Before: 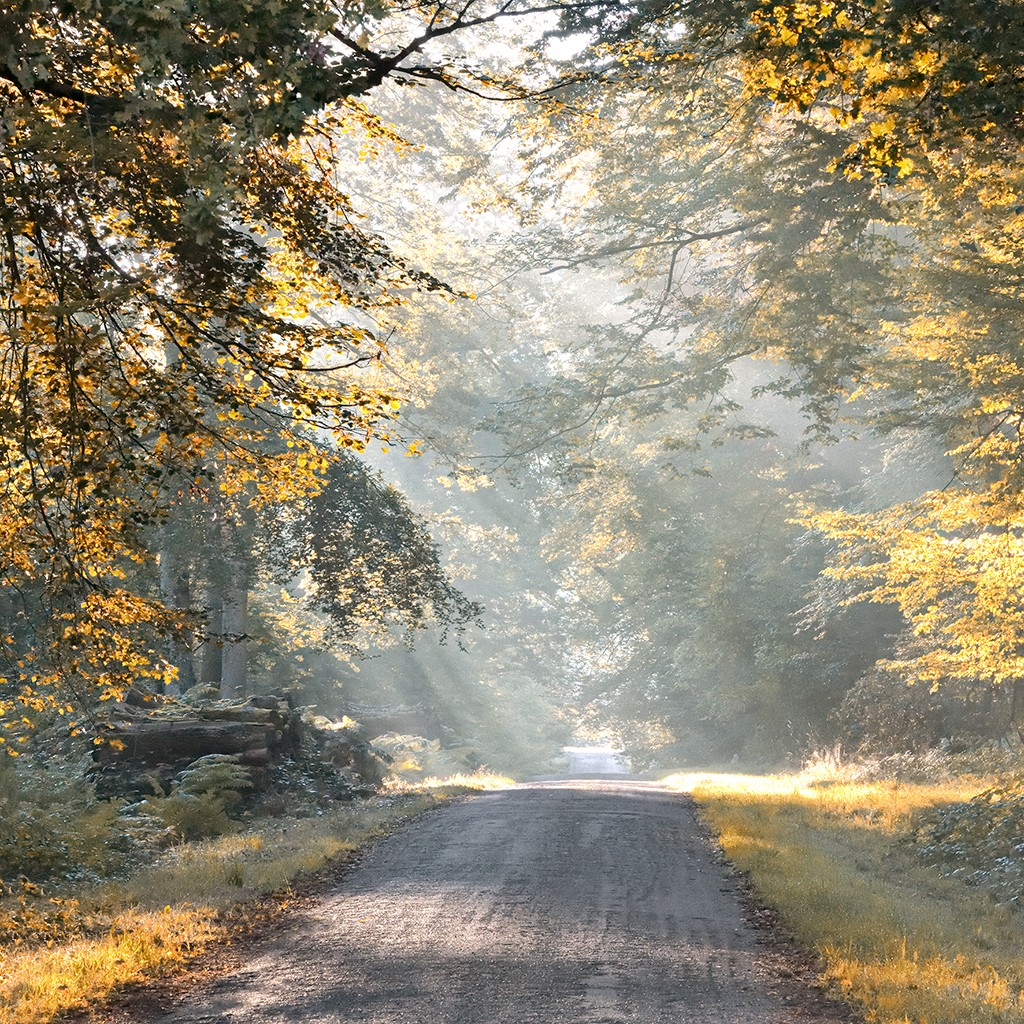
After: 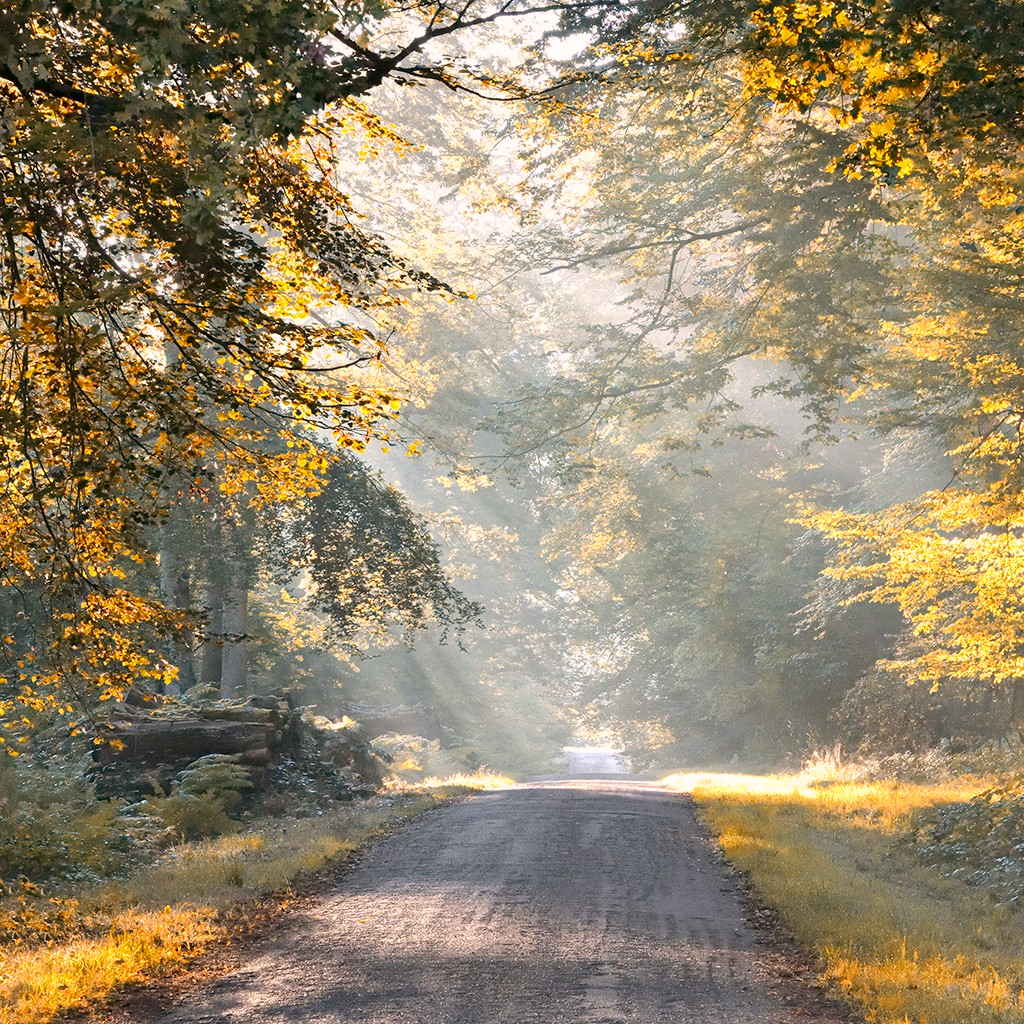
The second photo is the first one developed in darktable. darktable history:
color correction: highlights a* 3.35, highlights b* 2.11, saturation 1.2
